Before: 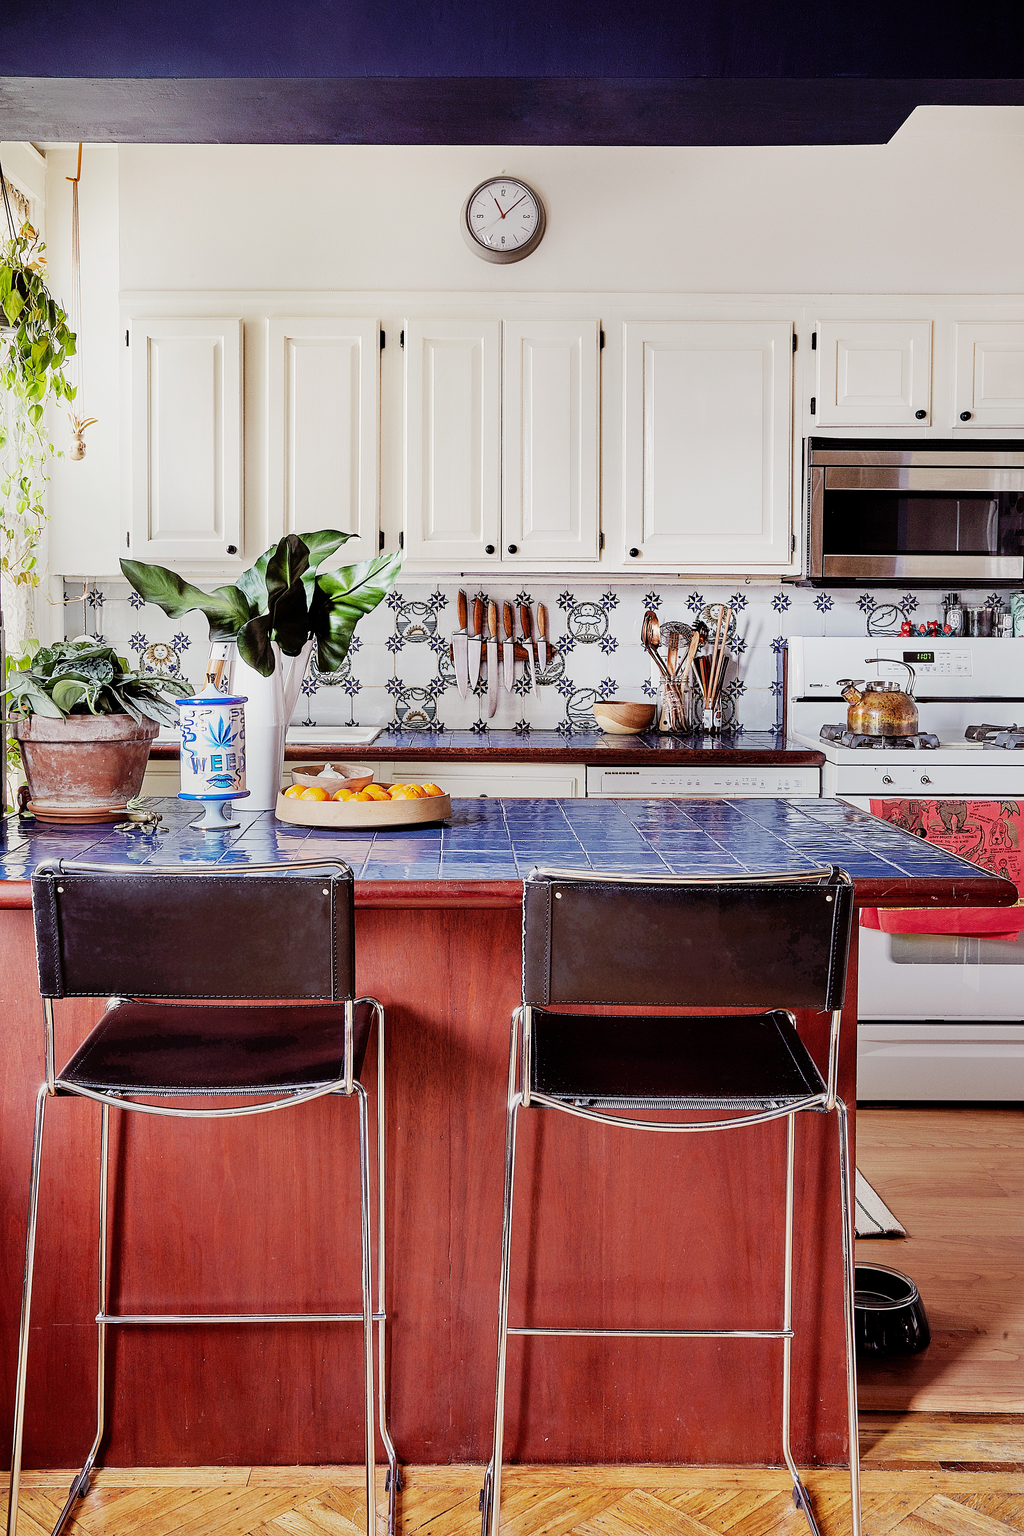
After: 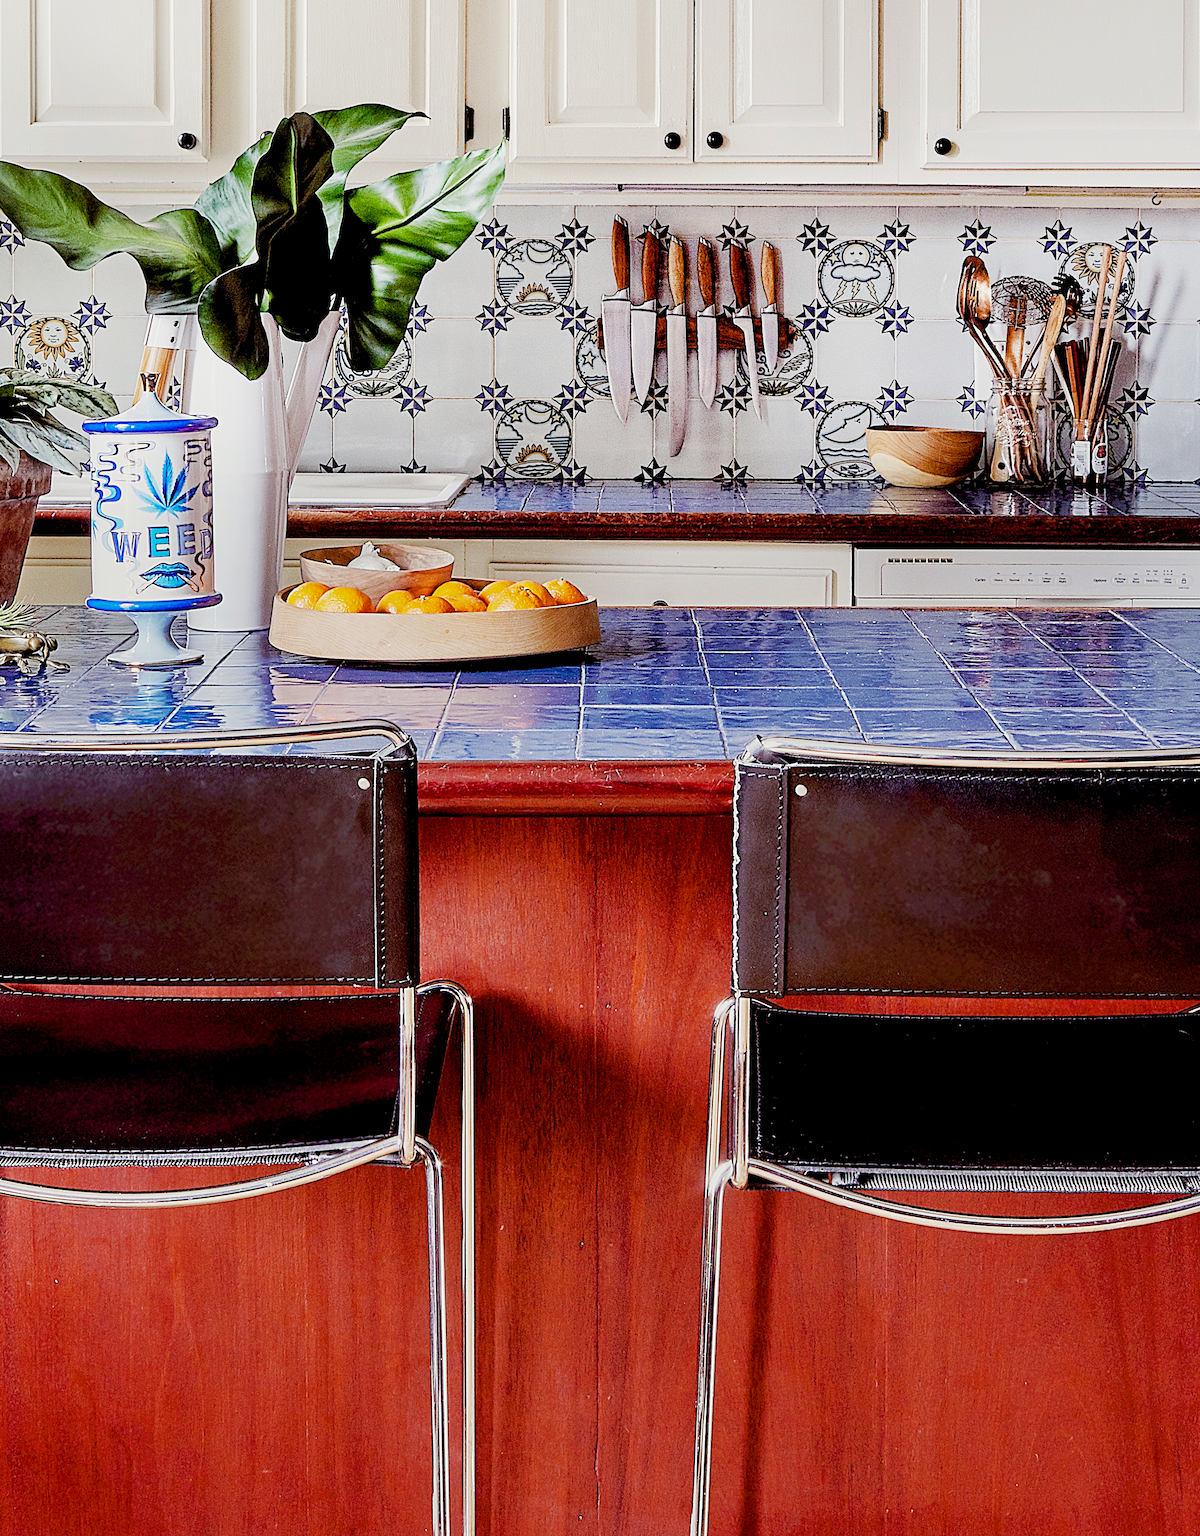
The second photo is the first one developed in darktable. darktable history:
color balance rgb: power › chroma 0.259%, power › hue 60.01°, global offset › luminance -0.849%, perceptual saturation grading › global saturation 0.859%, perceptual saturation grading › highlights -8.866%, perceptual saturation grading › mid-tones 18.307%, perceptual saturation grading › shadows 28.438%, global vibrance 20%
crop: left 12.901%, top 30.905%, right 24.623%, bottom 15.828%
